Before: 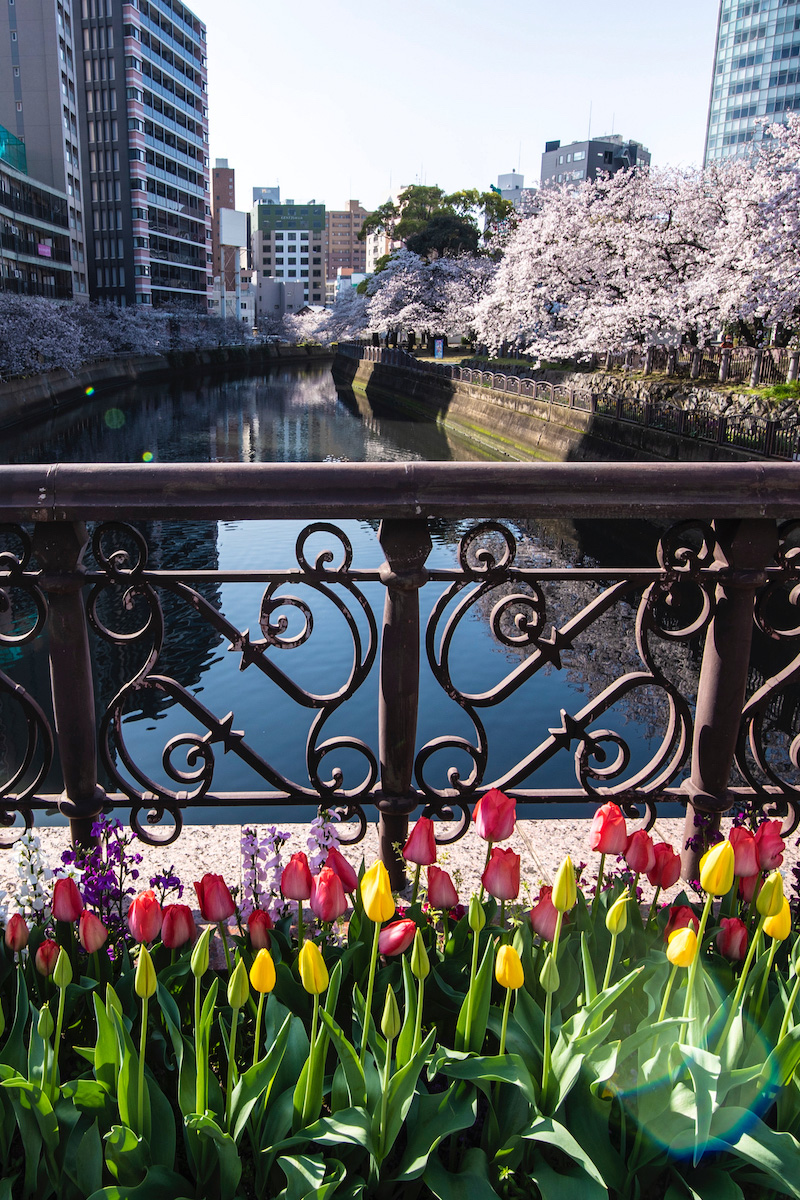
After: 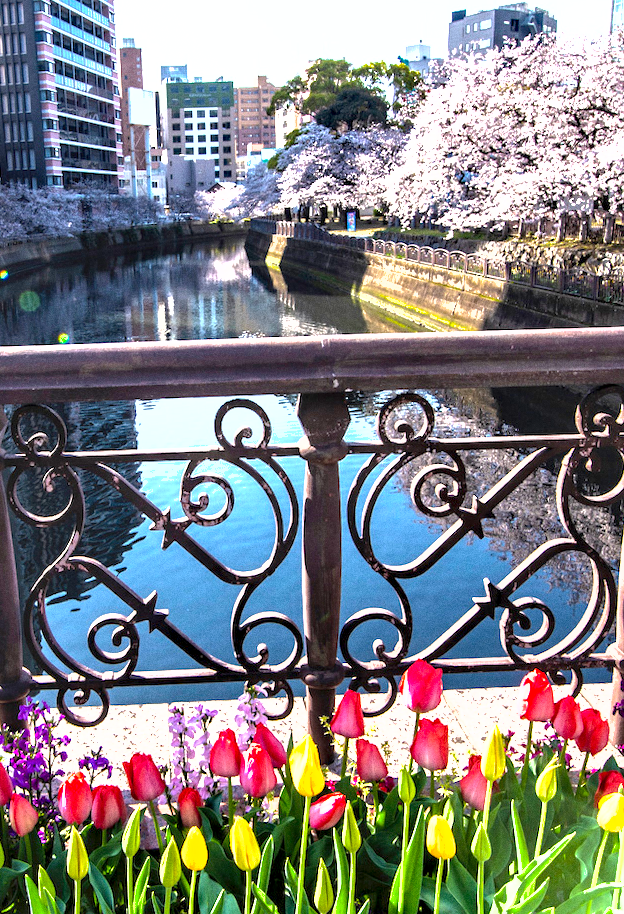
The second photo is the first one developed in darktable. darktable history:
exposure: black level correction 0, exposure 1.2 EV, compensate exposure bias true, compensate highlight preservation false
crop and rotate: left 11.831%, top 11.346%, right 13.429%, bottom 13.899%
grain: coarseness 0.47 ISO
rotate and perspective: rotation -1.75°, automatic cropping off
shadows and highlights: on, module defaults
color balance: output saturation 120%
contrast equalizer: y [[0.545, 0.572, 0.59, 0.59, 0.571, 0.545], [0.5 ×6], [0.5 ×6], [0 ×6], [0 ×6]]
